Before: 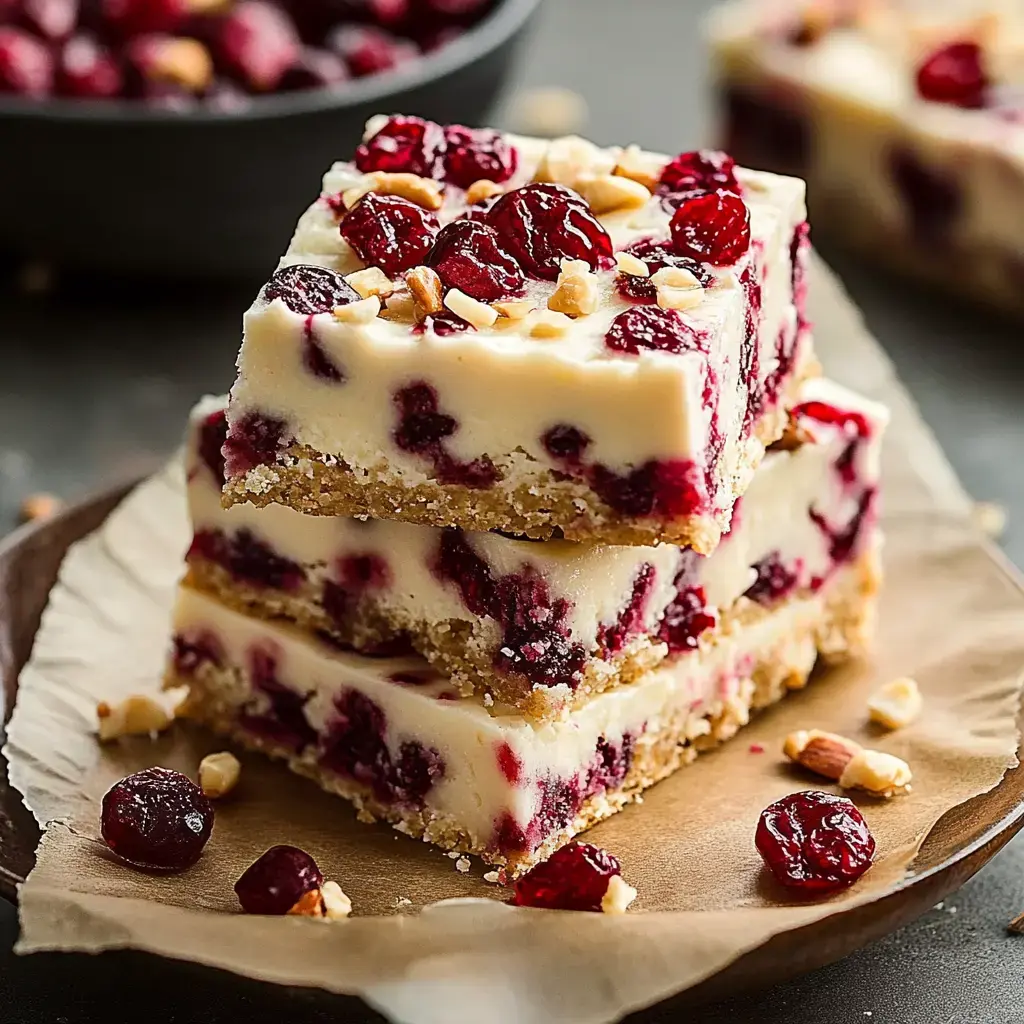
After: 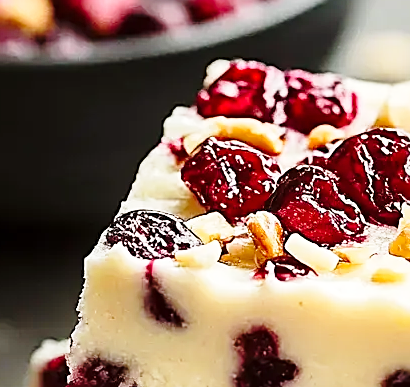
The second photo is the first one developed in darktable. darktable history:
base curve: curves: ch0 [(0, 0) (0.028, 0.03) (0.121, 0.232) (0.46, 0.748) (0.859, 0.968) (1, 1)], preserve colors none
crop: left 15.617%, top 5.422%, right 44.3%, bottom 56.737%
sharpen: on, module defaults
